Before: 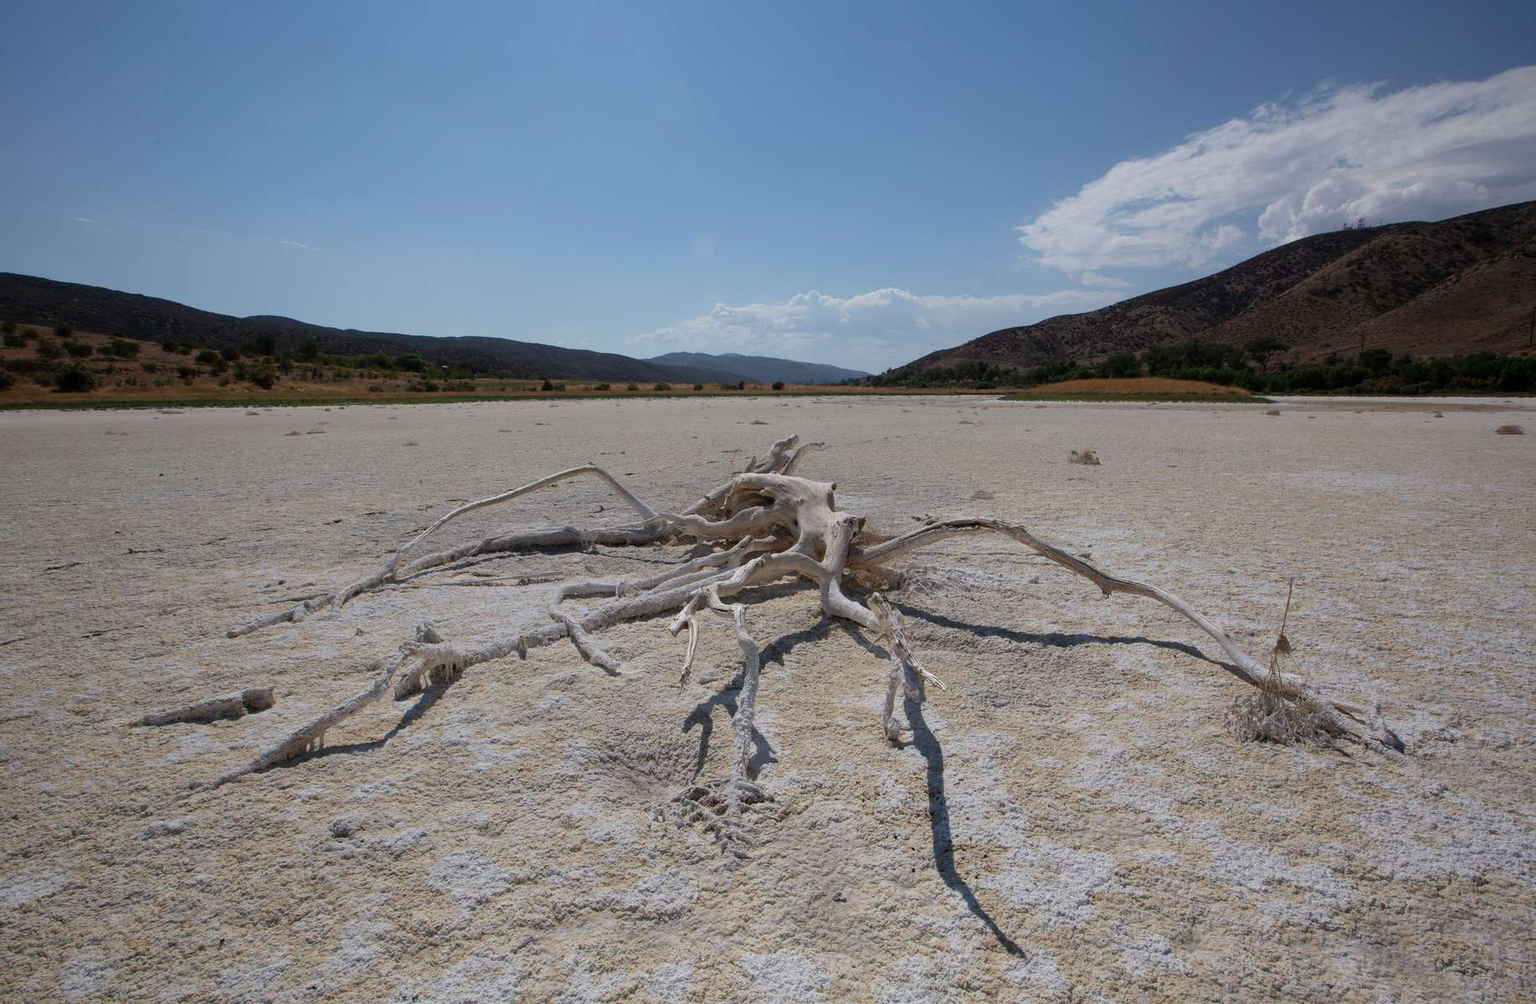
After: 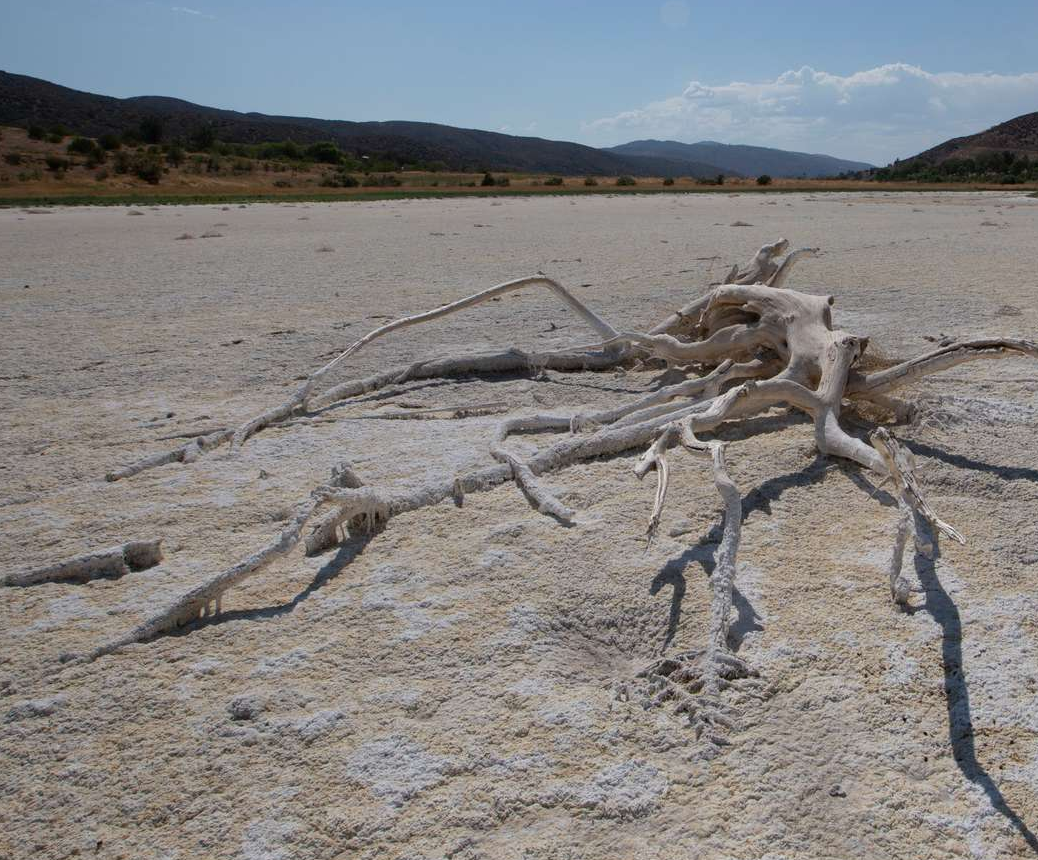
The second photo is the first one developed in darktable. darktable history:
crop: left 9.059%, top 23.493%, right 34.374%, bottom 4.79%
